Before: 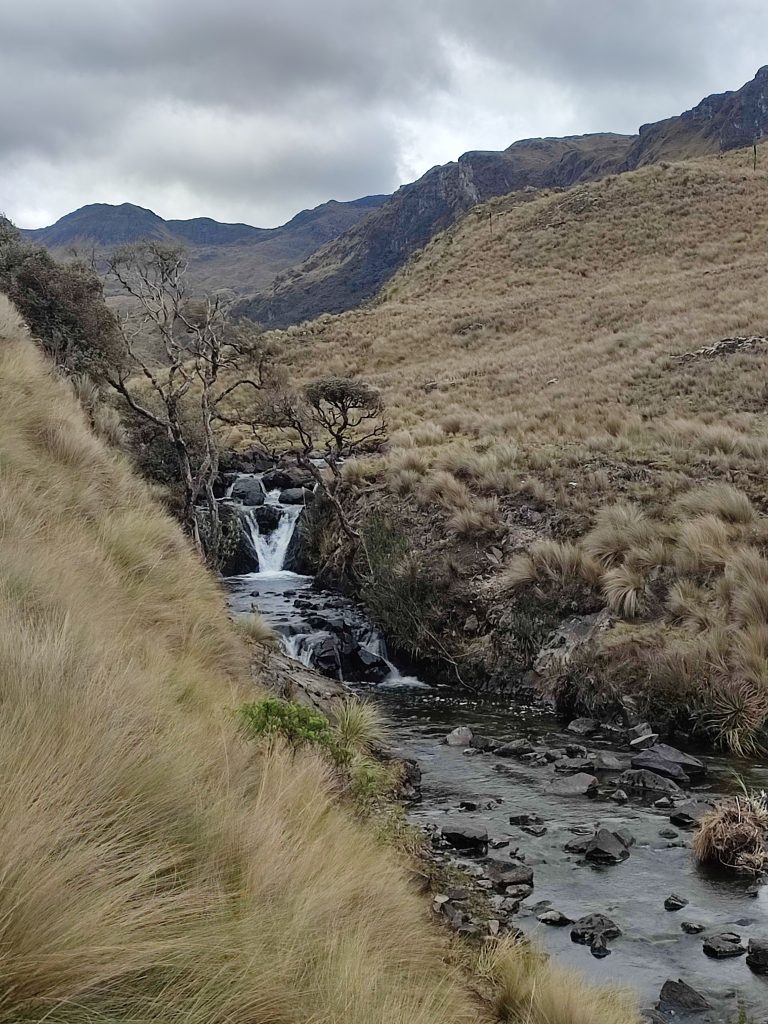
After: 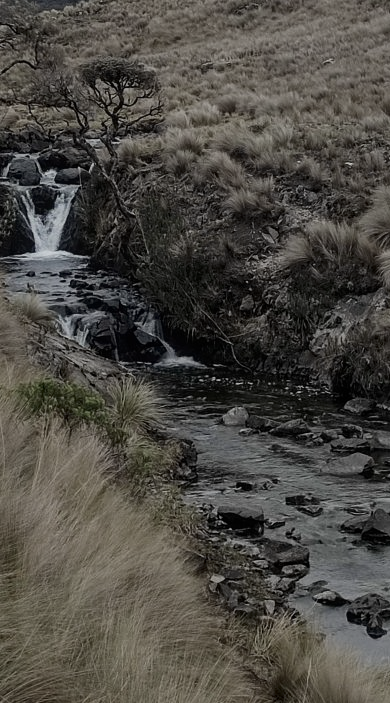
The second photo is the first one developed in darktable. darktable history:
contrast brightness saturation: contrast 0.067, brightness -0.129, saturation 0.052
crop and rotate: left 29.278%, top 31.34%, right 19.819%
local contrast: detail 109%
color zones: curves: ch0 [(0, 0.487) (0.241, 0.395) (0.434, 0.373) (0.658, 0.412) (0.838, 0.487)]; ch1 [(0, 0) (0.053, 0.053) (0.211, 0.202) (0.579, 0.259) (0.781, 0.241)]
